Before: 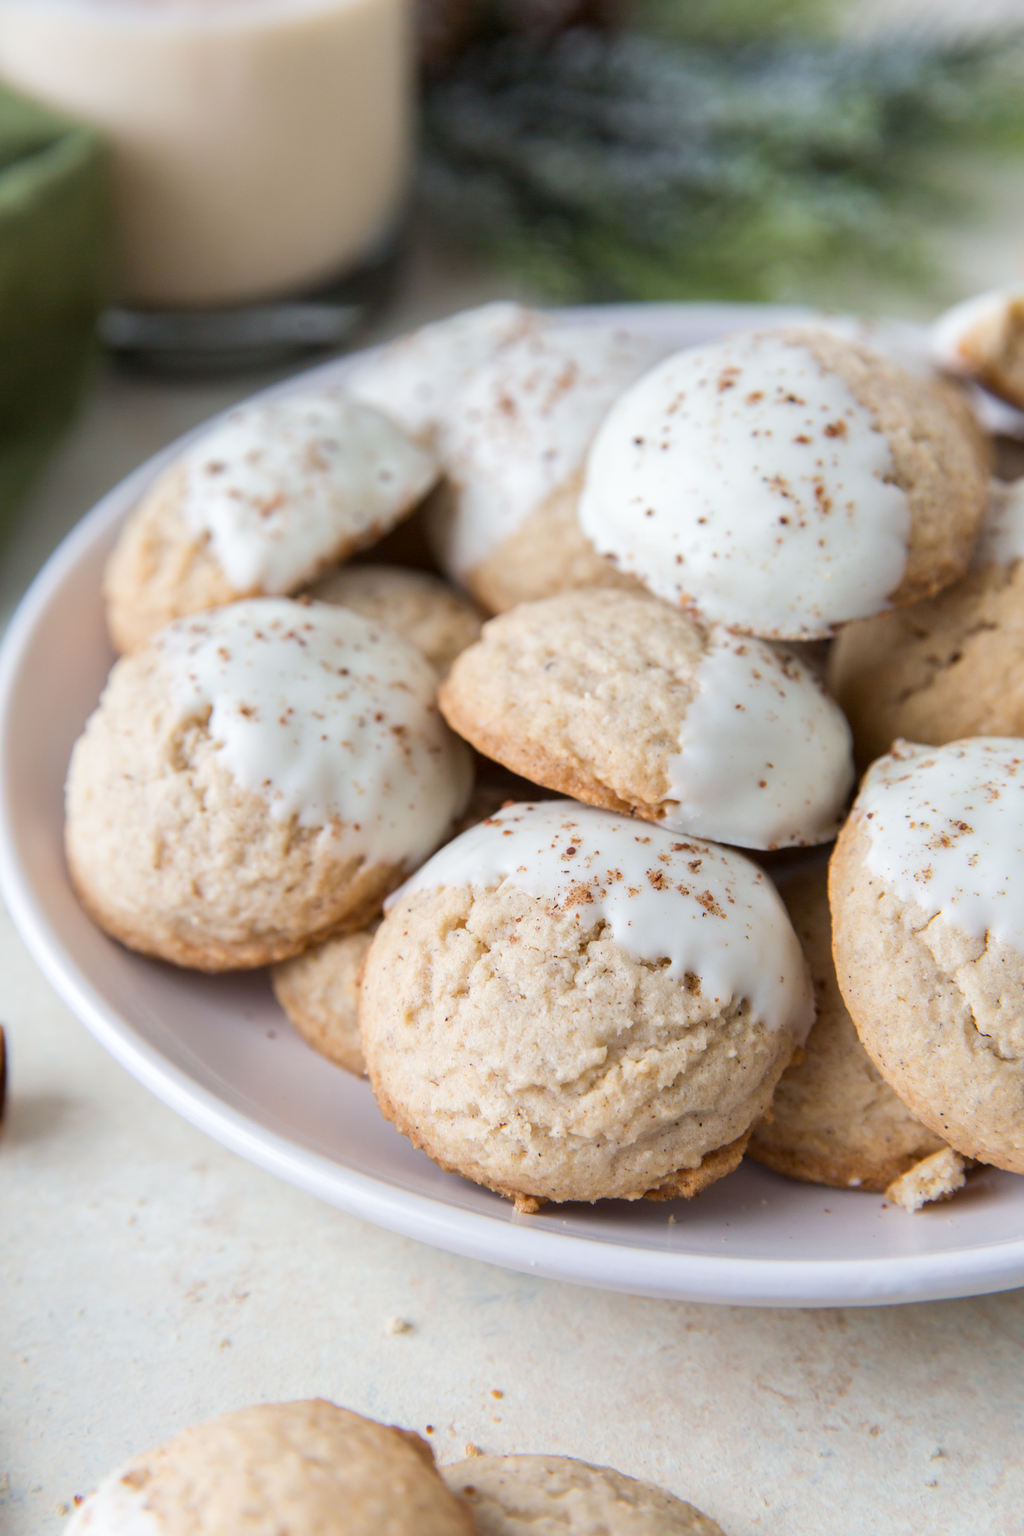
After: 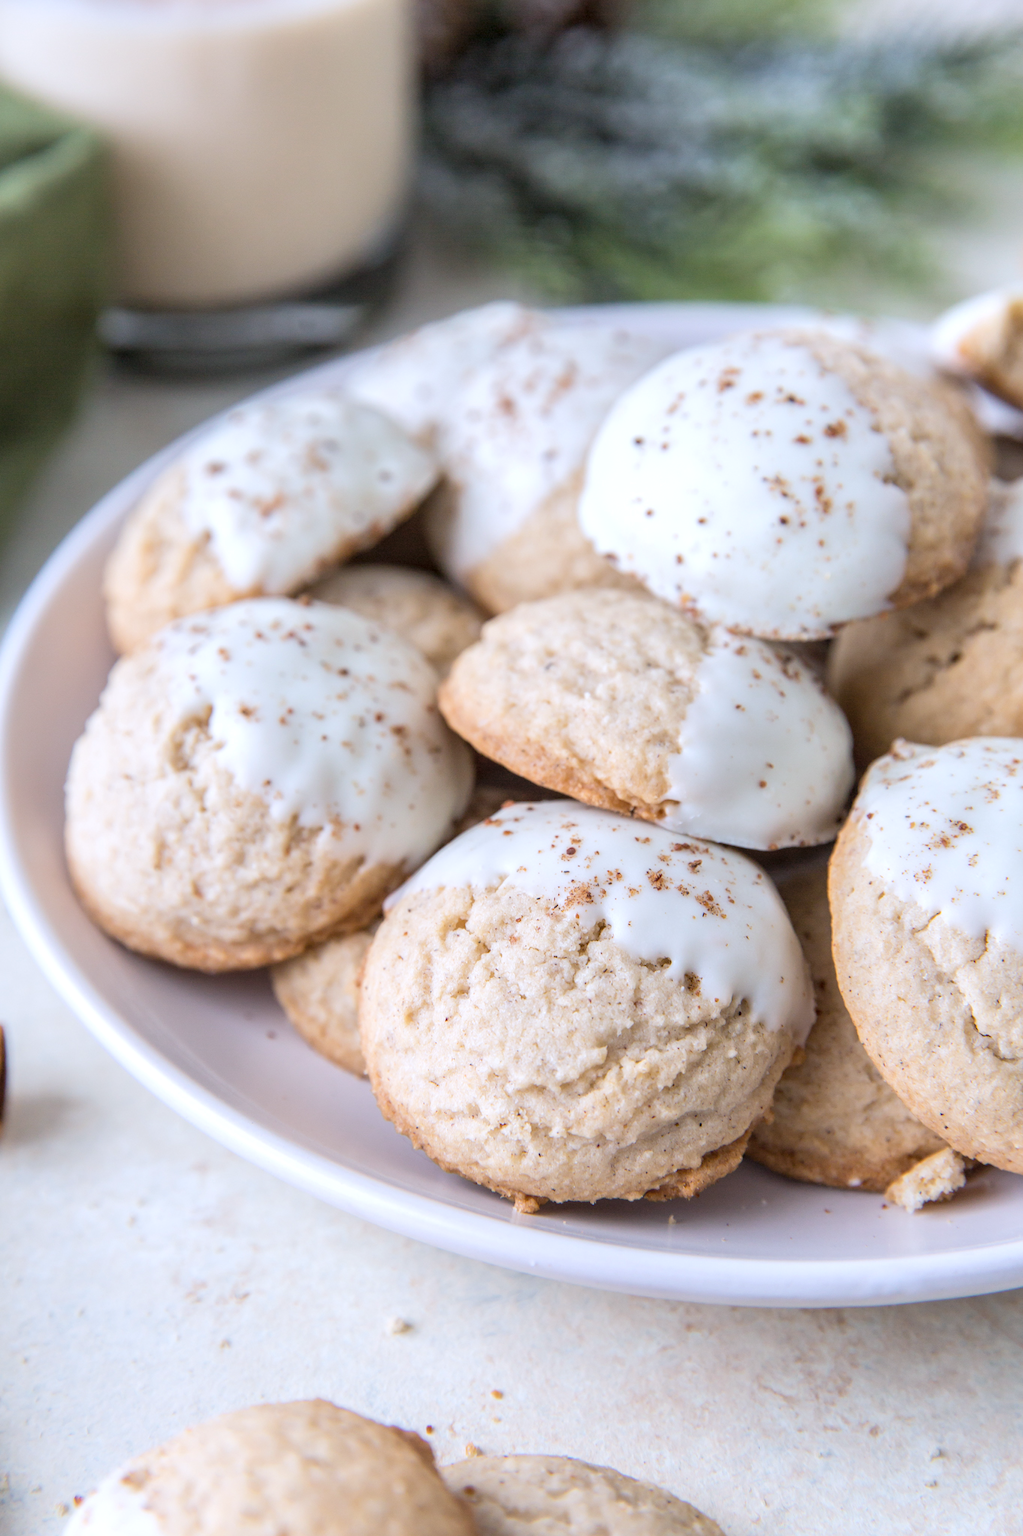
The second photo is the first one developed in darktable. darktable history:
contrast brightness saturation: brightness 0.15
local contrast: detail 130%
color calibration: illuminant as shot in camera, x 0.358, y 0.373, temperature 4628.91 K
